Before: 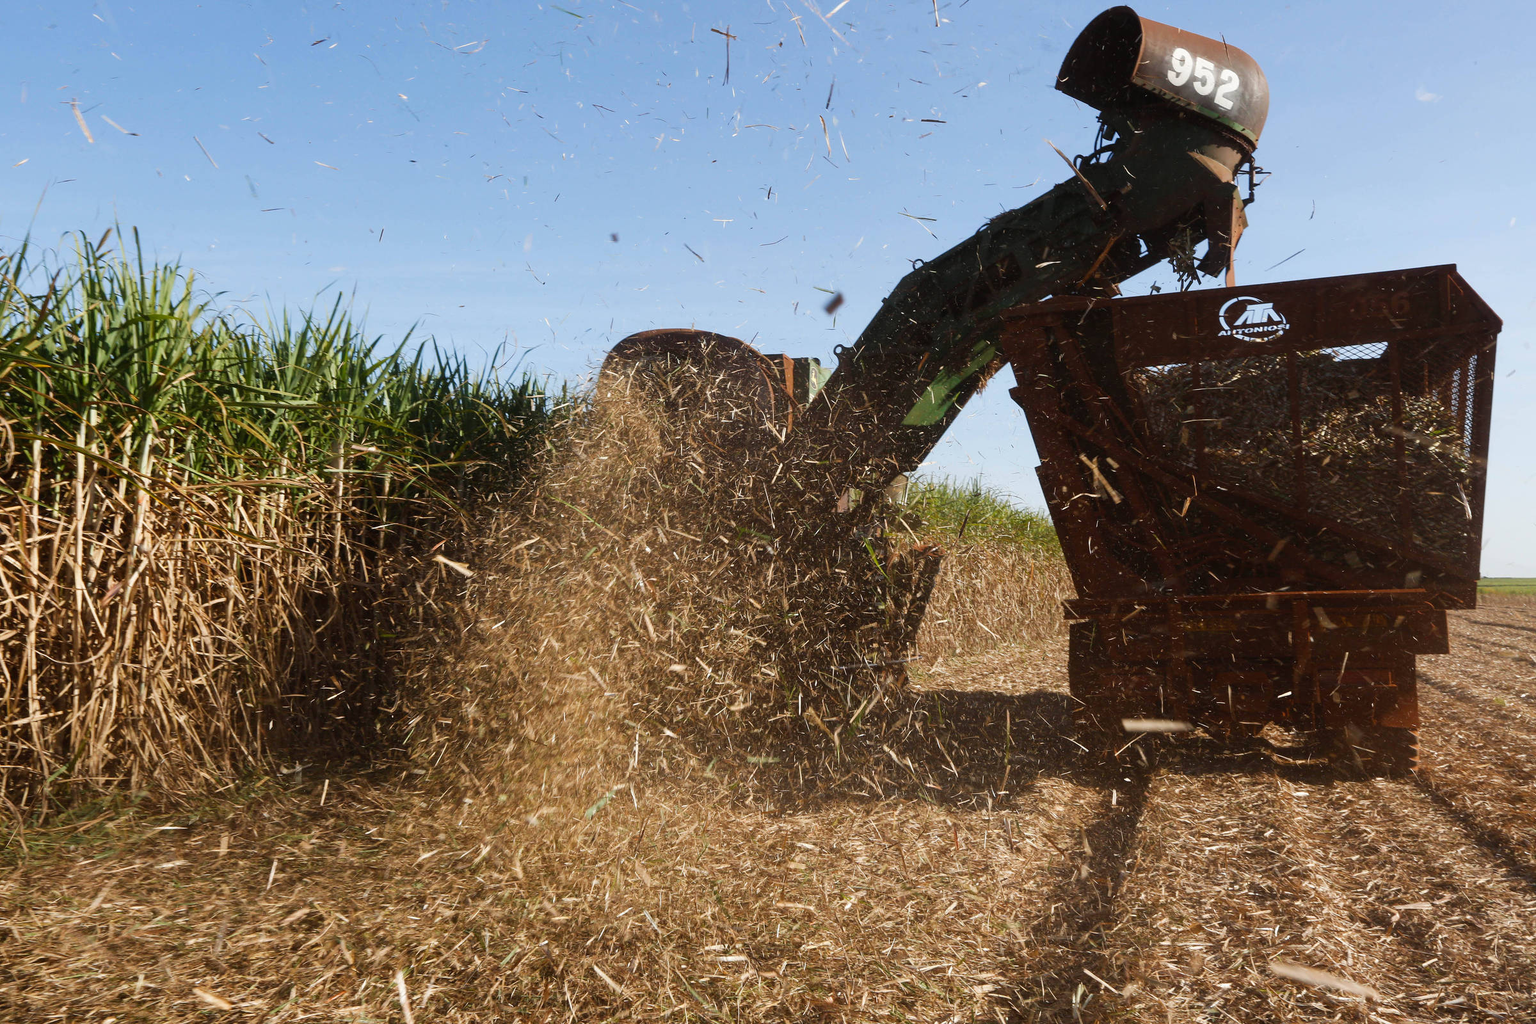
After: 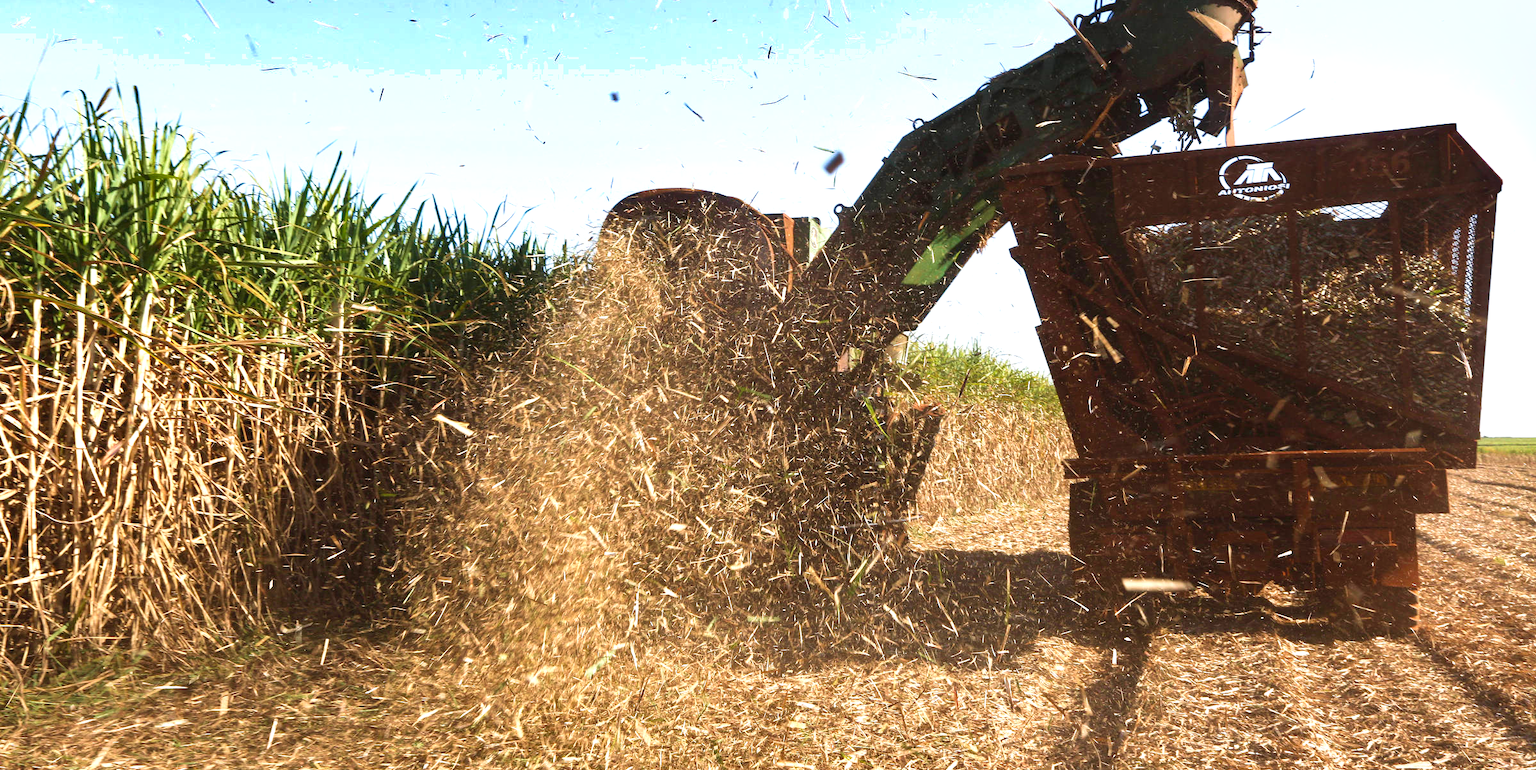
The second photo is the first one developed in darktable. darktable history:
shadows and highlights: shadows 12.53, white point adjustment 1.23, soften with gaussian
velvia: on, module defaults
crop: top 13.757%, bottom 10.935%
exposure: exposure 0.992 EV, compensate highlight preservation false
